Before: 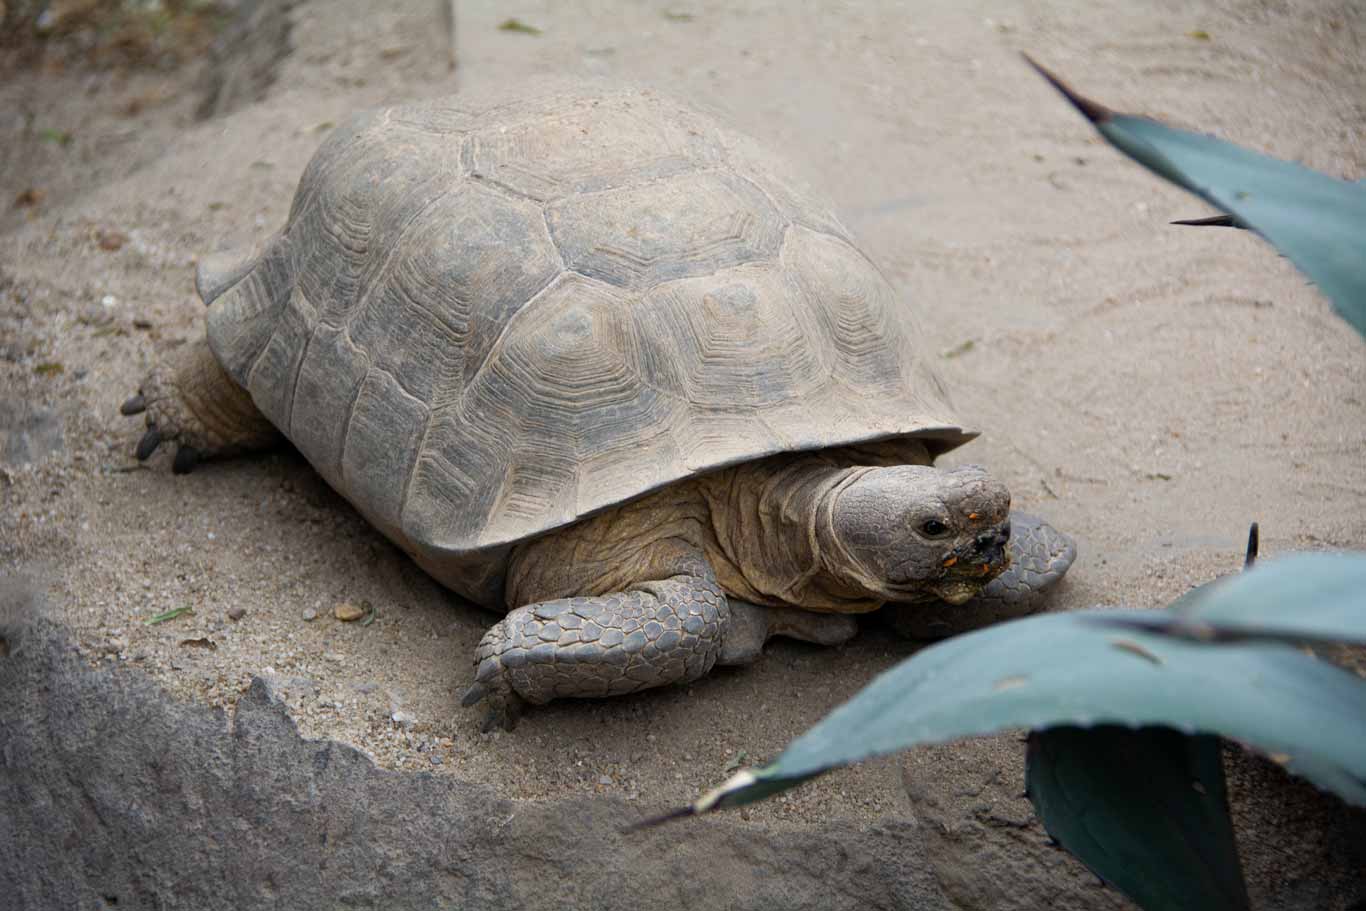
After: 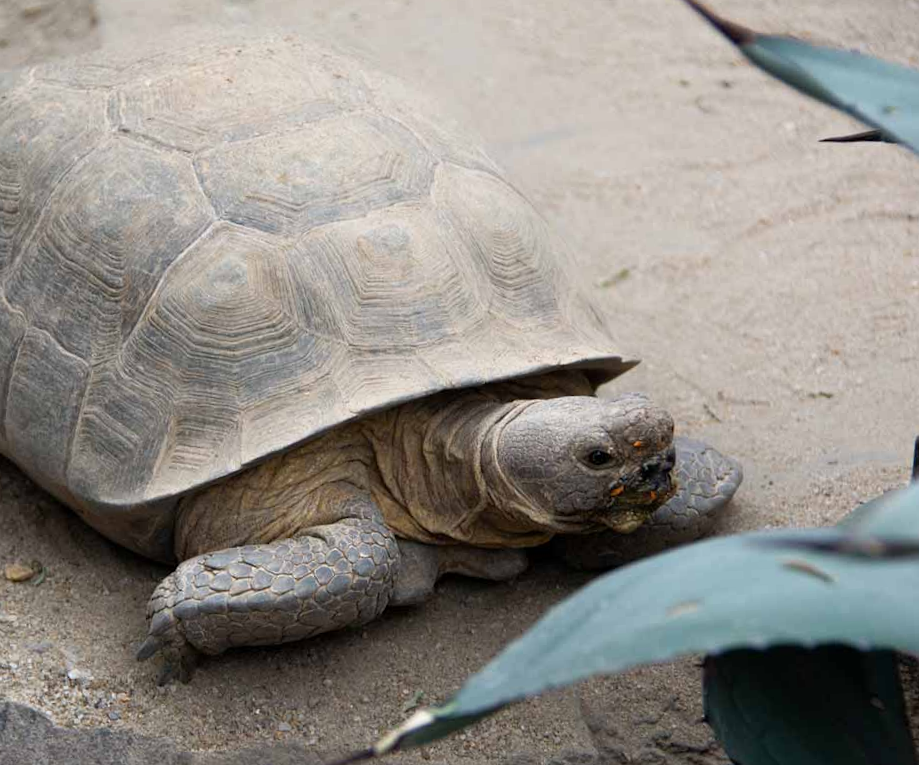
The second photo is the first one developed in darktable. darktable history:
shadows and highlights: shadows 0, highlights 40
rotate and perspective: rotation -3°, crop left 0.031, crop right 0.968, crop top 0.07, crop bottom 0.93
crop and rotate: left 24.034%, top 2.838%, right 6.406%, bottom 6.299%
